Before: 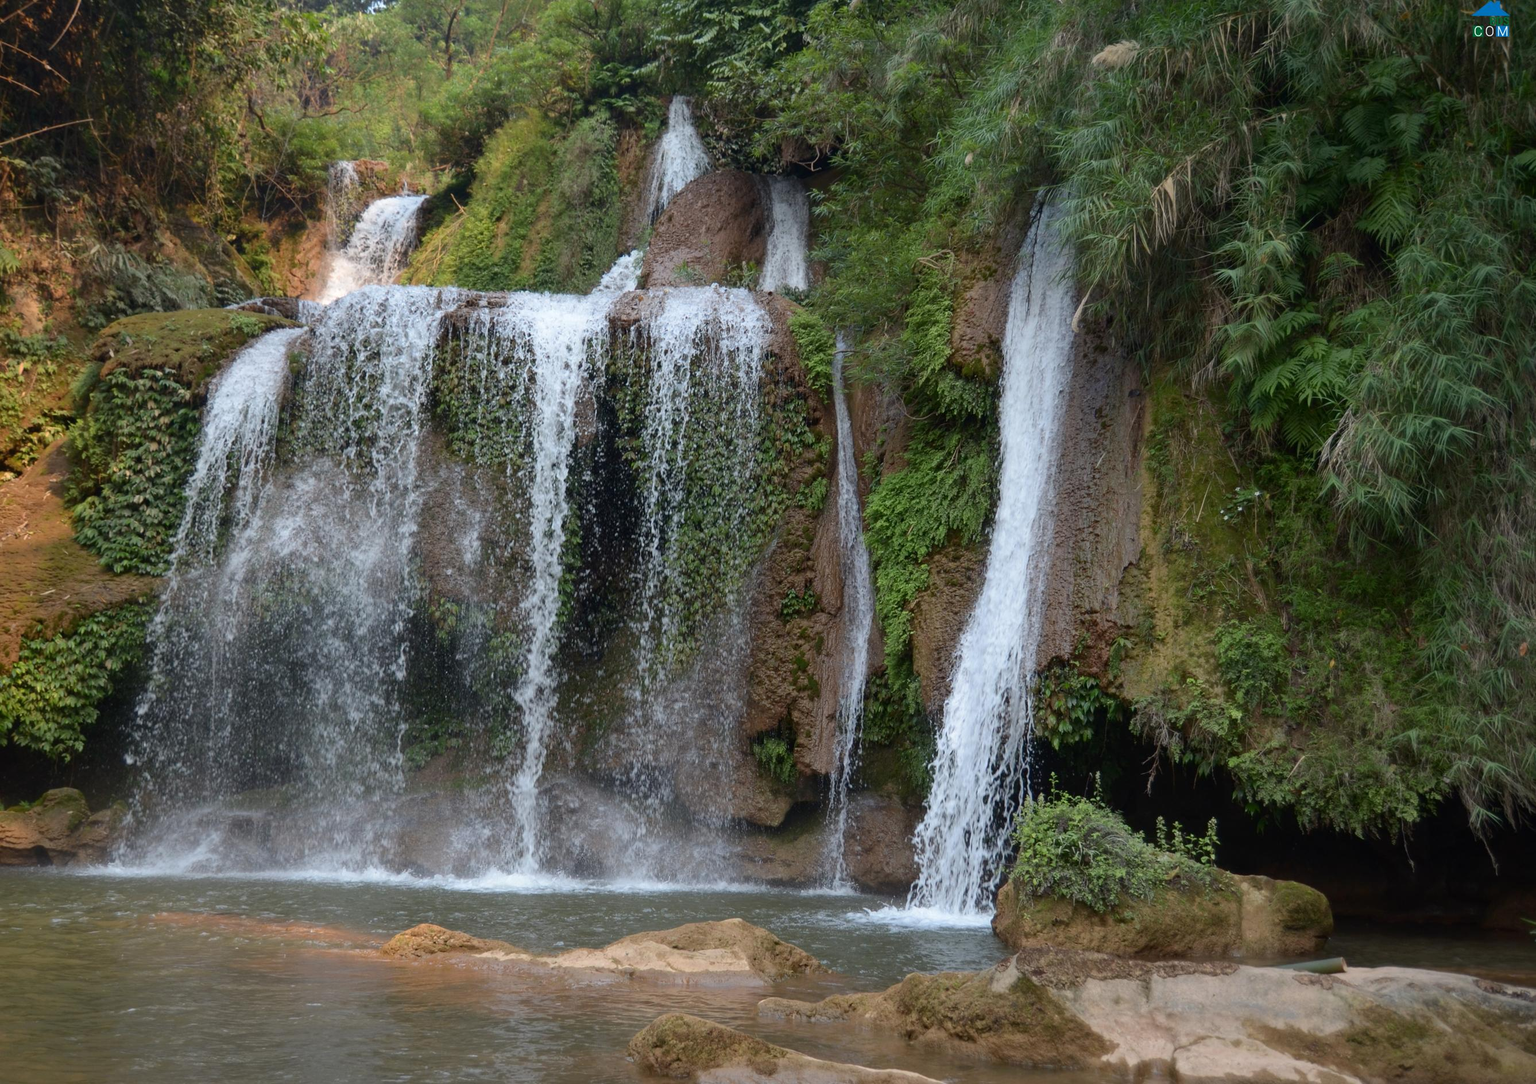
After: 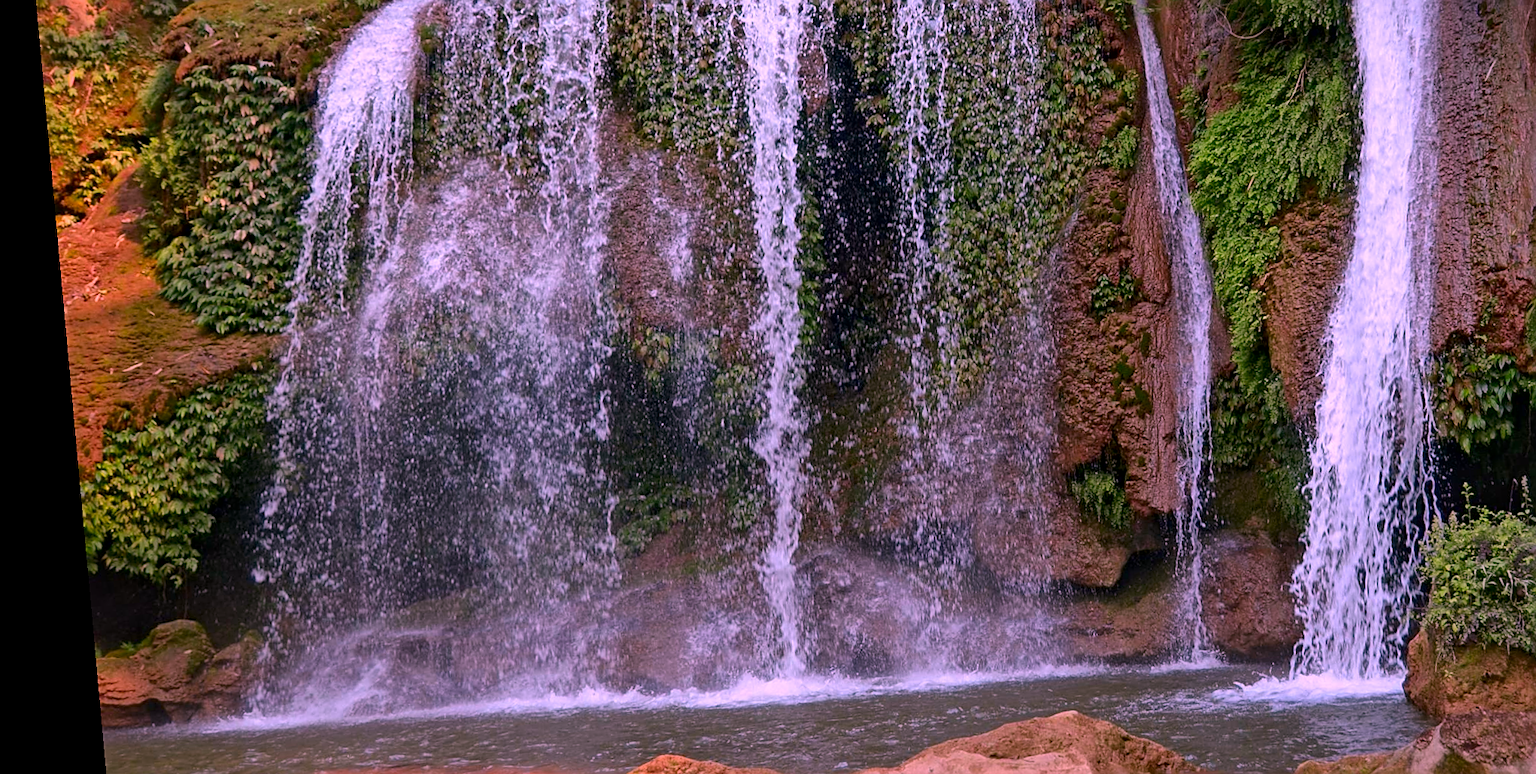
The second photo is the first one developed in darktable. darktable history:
local contrast: mode bilateral grid, contrast 20, coarseness 20, detail 150%, midtone range 0.2
sharpen: on, module defaults
crop: top 36.498%, right 27.964%, bottom 14.995%
exposure: compensate highlight preservation false
rotate and perspective: rotation -5.2°, automatic cropping off
graduated density: rotation -180°, offset 24.95
color correction: highlights a* 19.5, highlights b* -11.53, saturation 1.69
